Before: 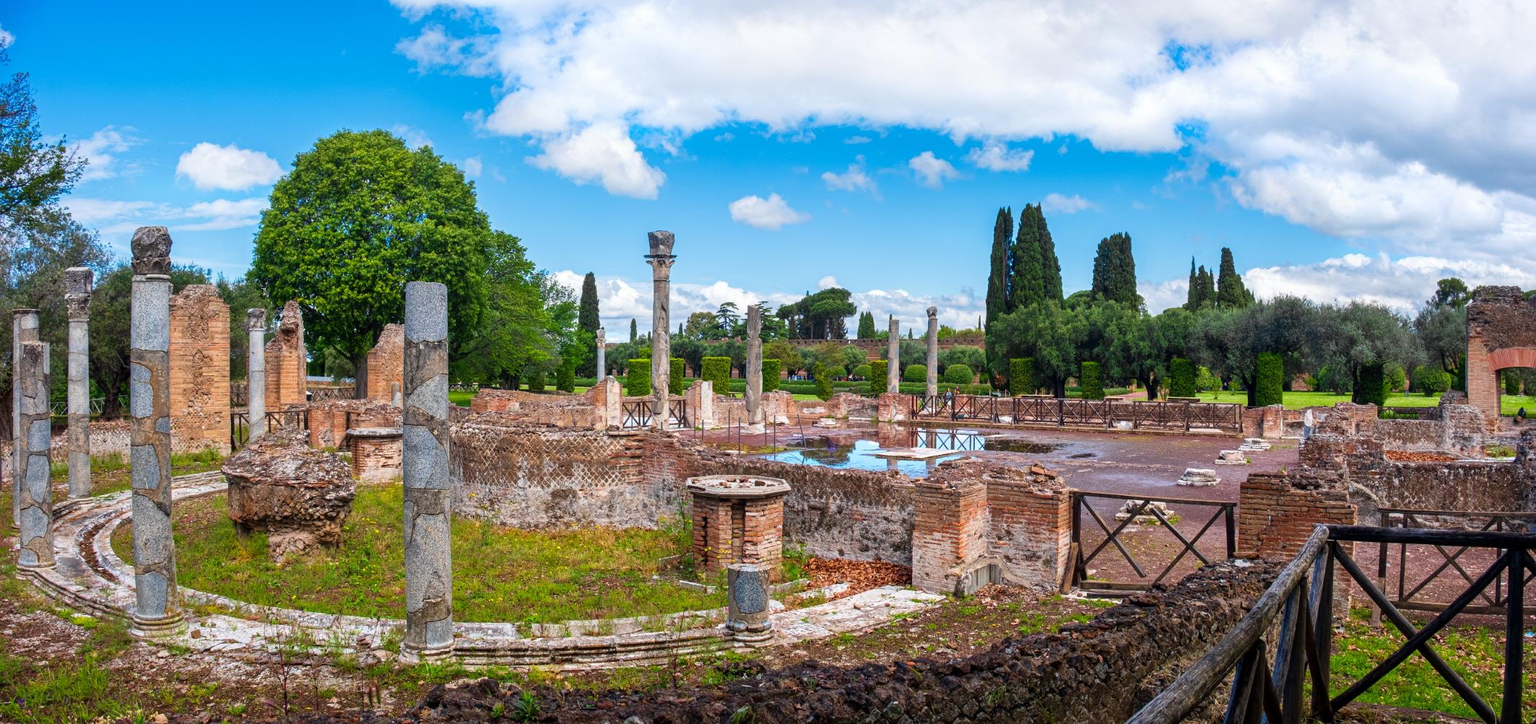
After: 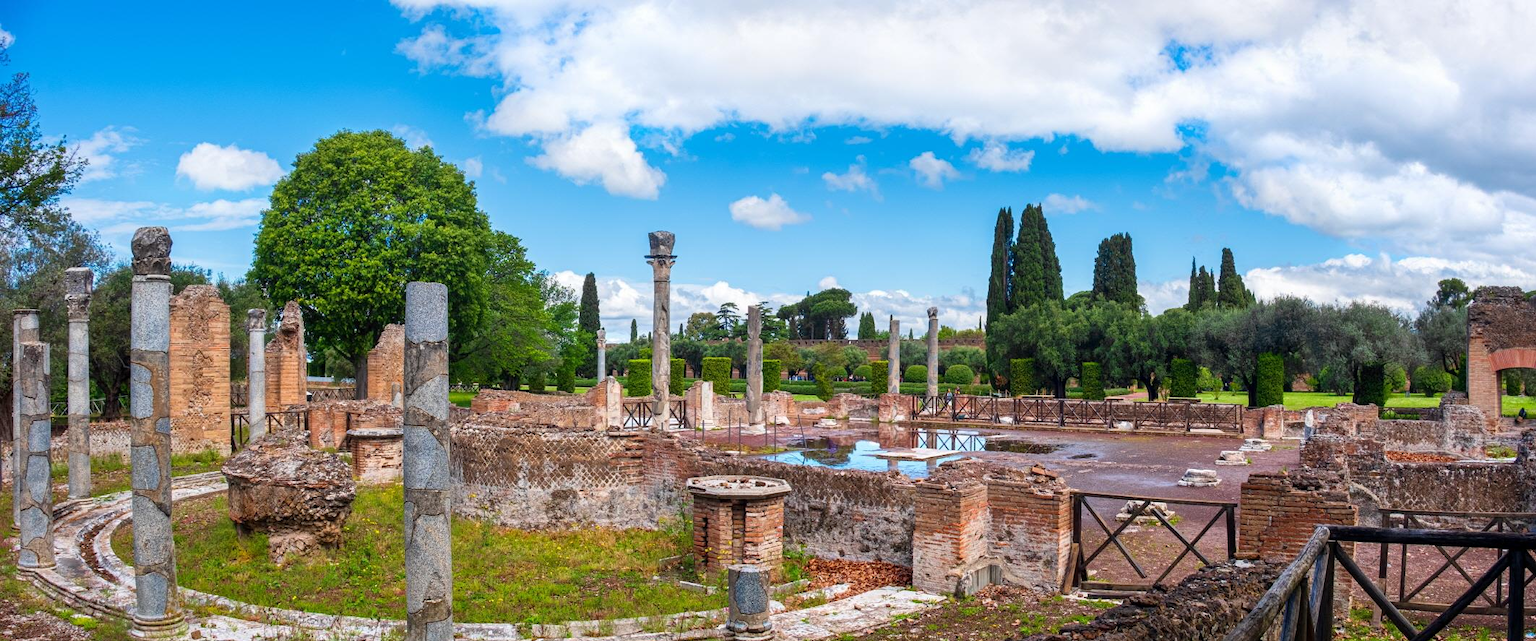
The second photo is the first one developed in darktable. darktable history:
crop and rotate: top 0%, bottom 11.374%
